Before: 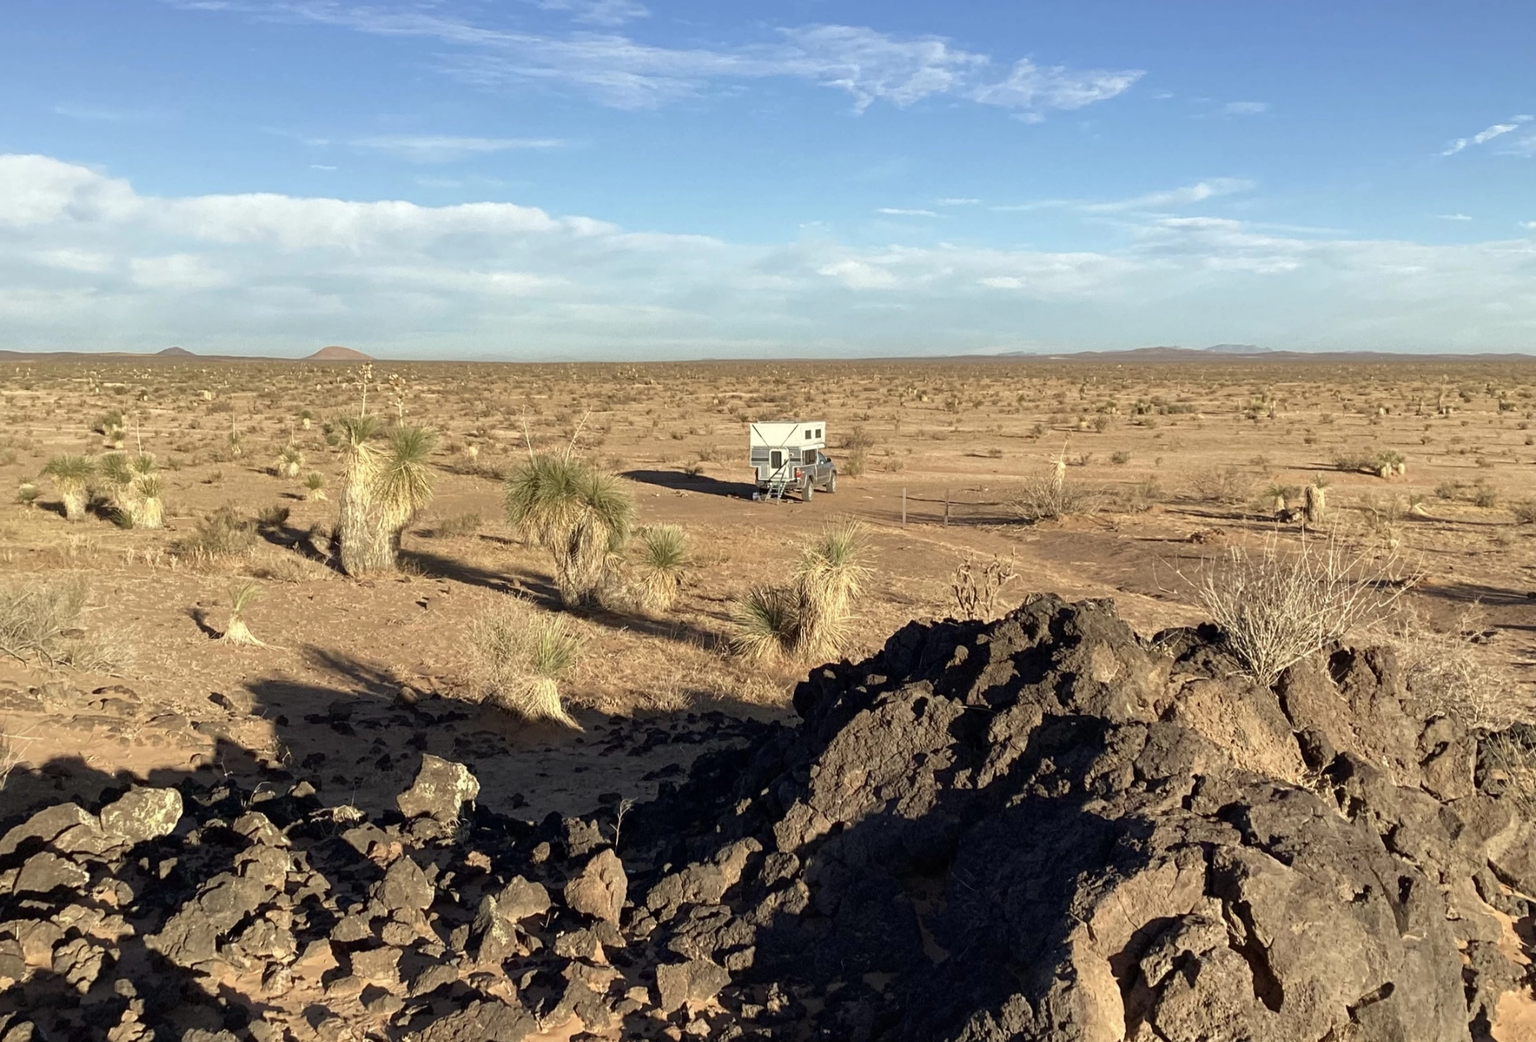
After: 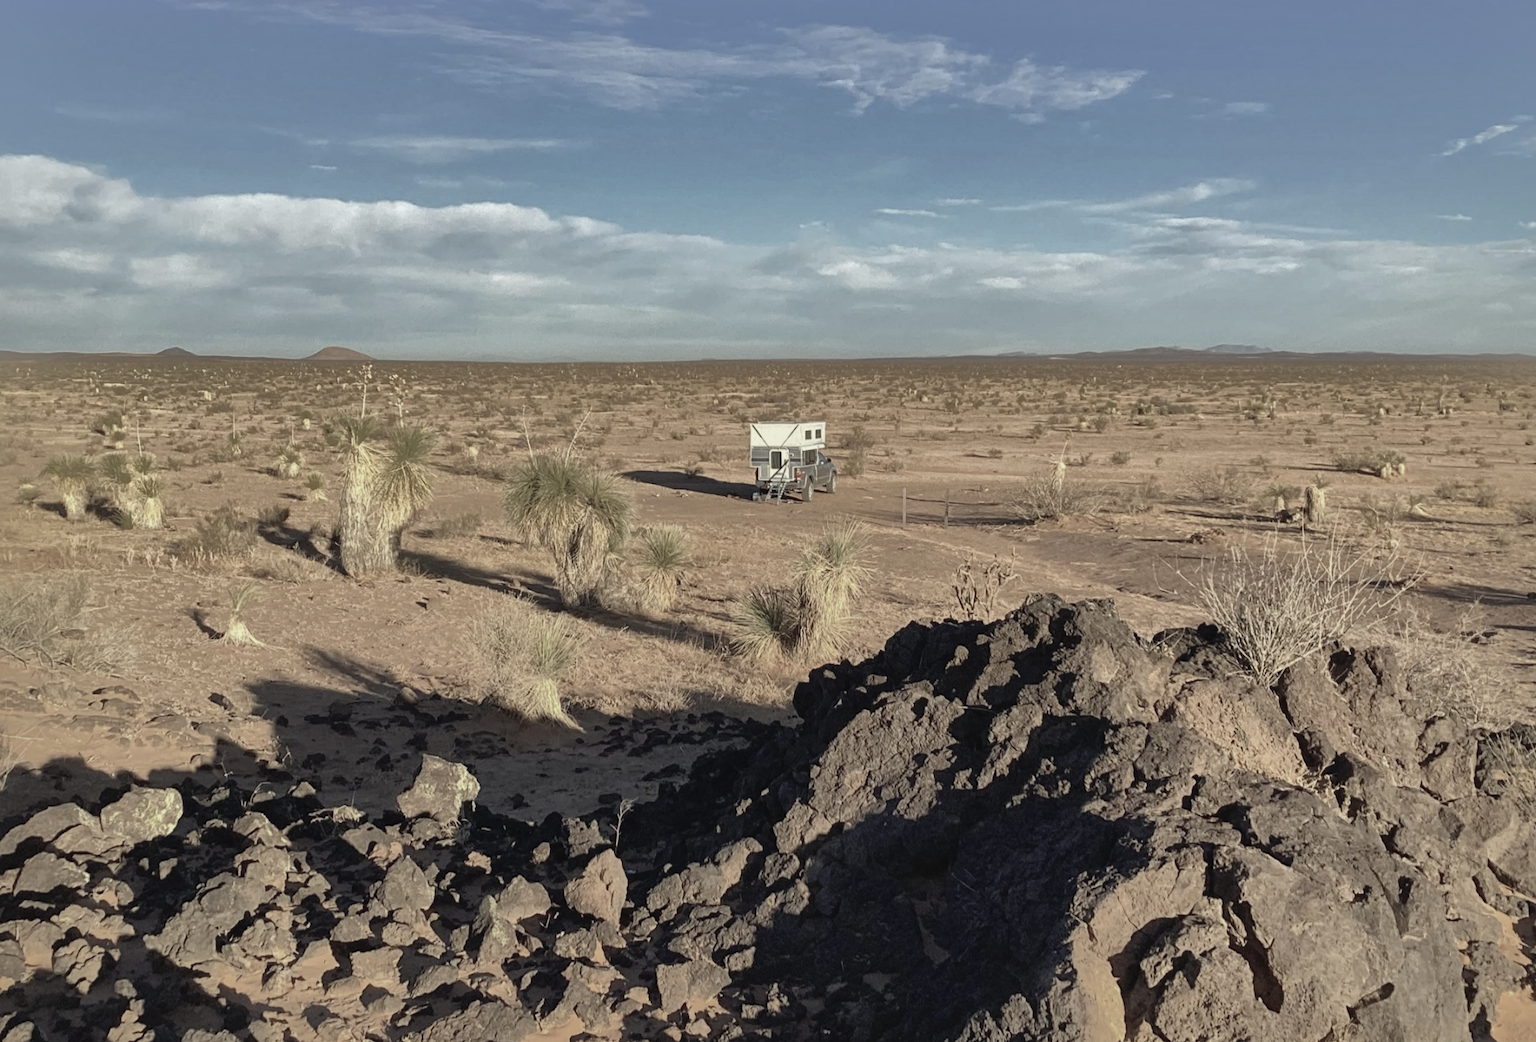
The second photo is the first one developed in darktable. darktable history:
shadows and highlights: shadows 38.43, highlights -74.54
contrast brightness saturation: contrast -0.05, saturation -0.41
